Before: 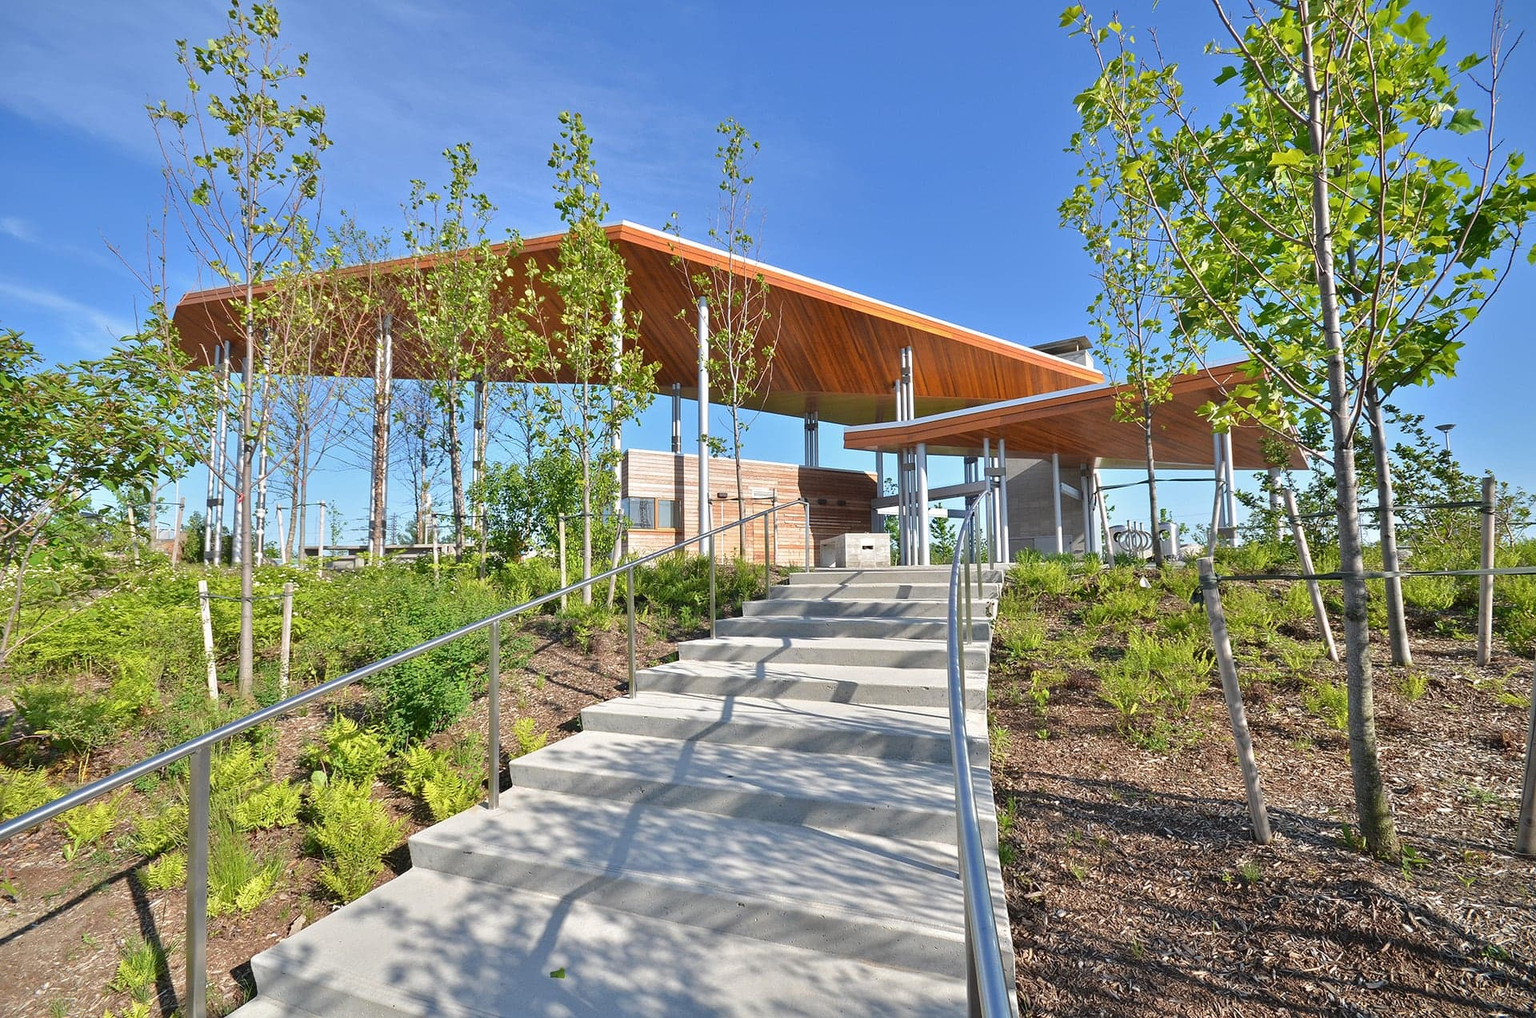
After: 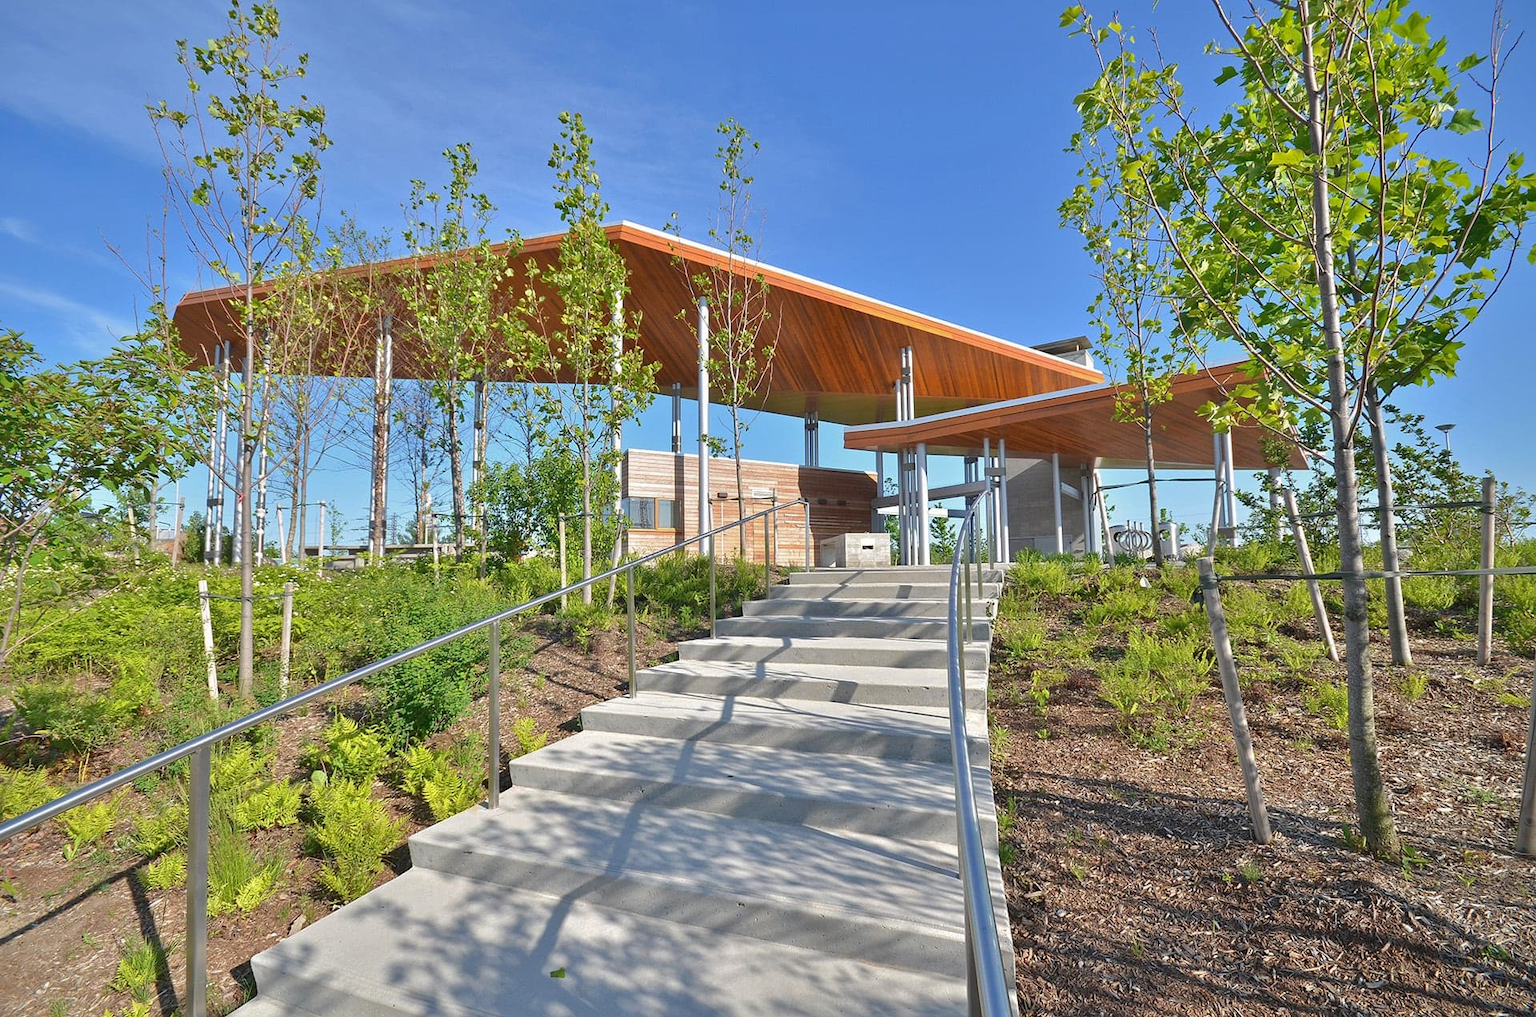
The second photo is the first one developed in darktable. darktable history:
white balance: emerald 1
shadows and highlights: on, module defaults
